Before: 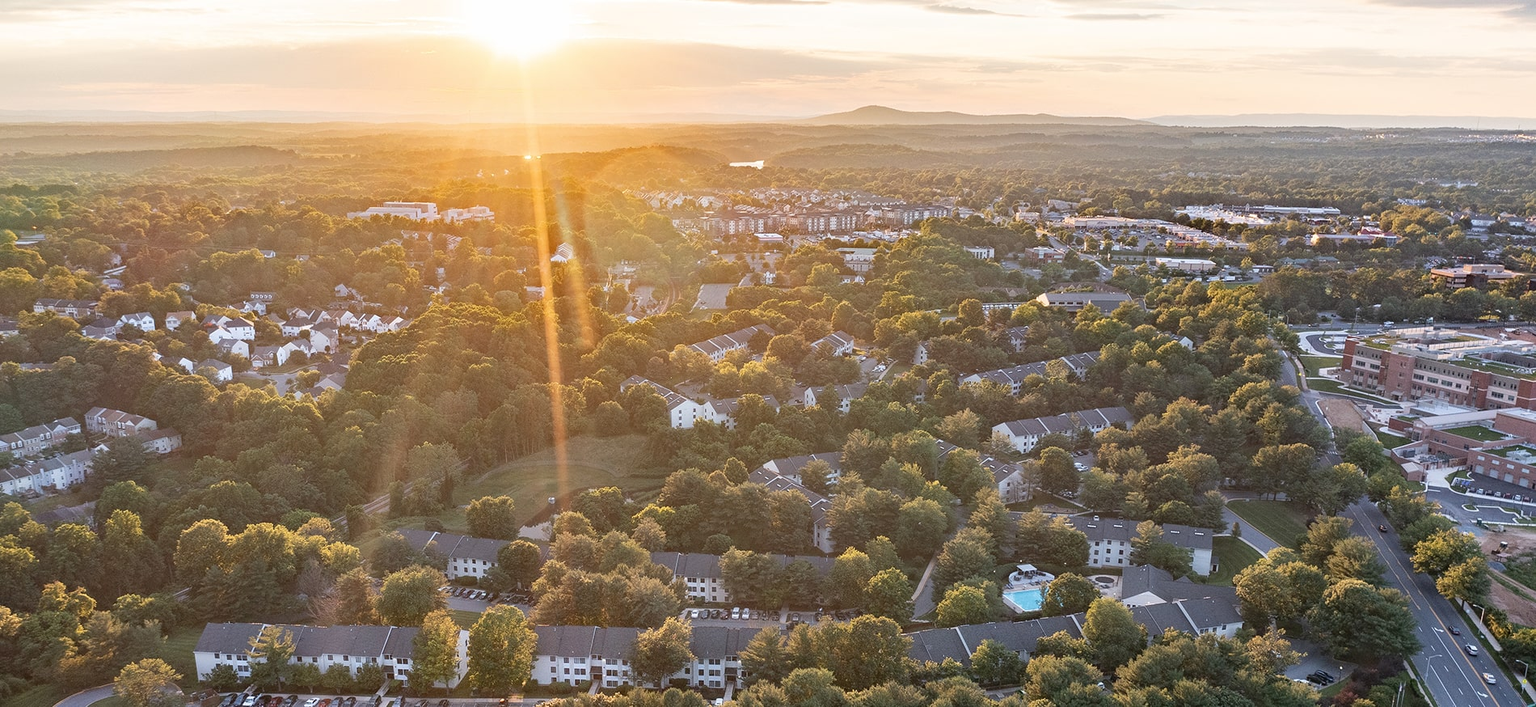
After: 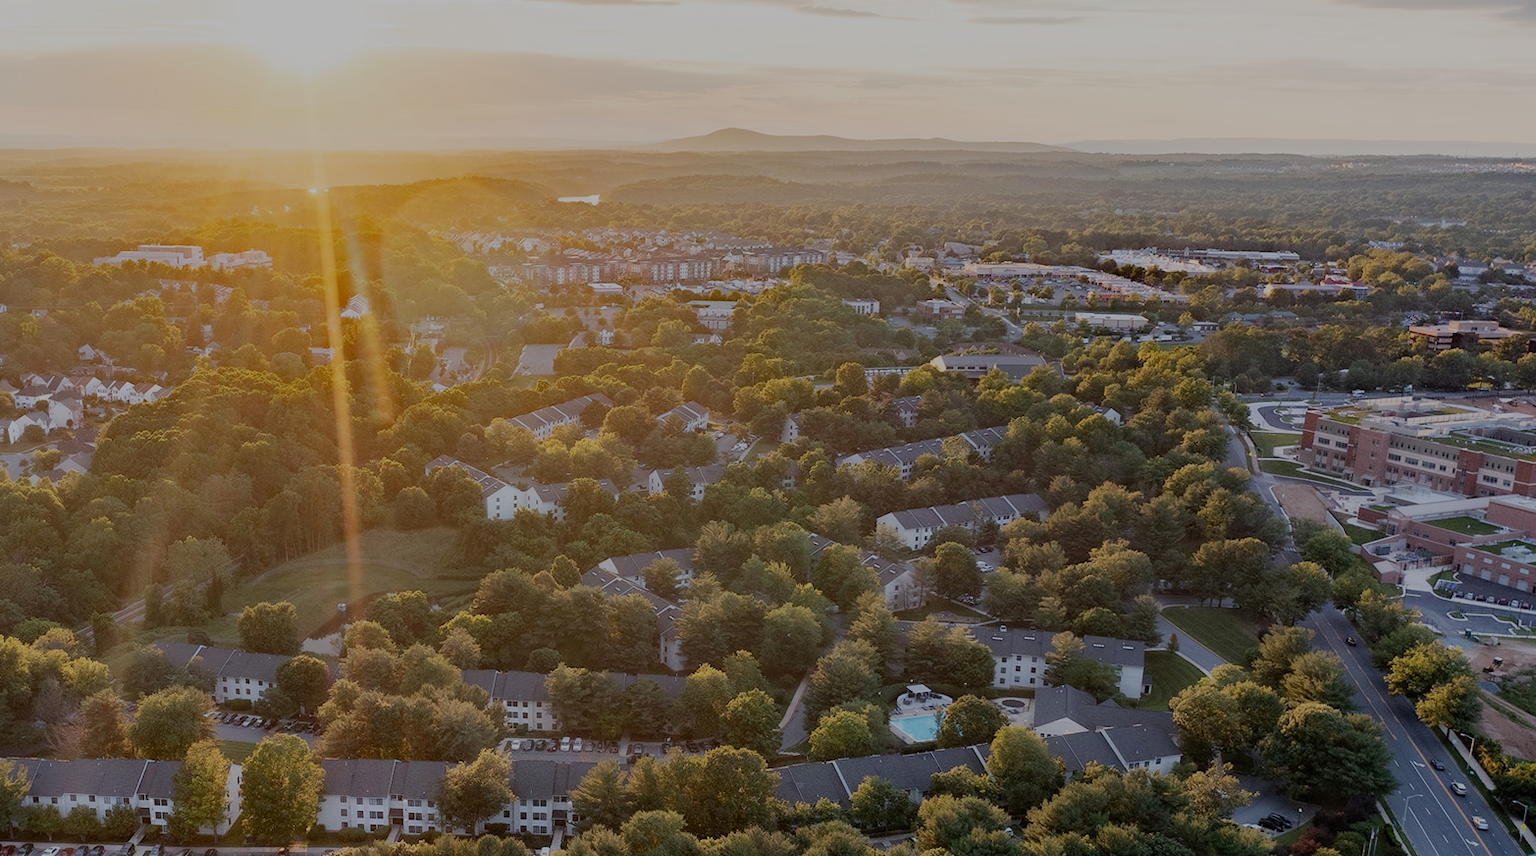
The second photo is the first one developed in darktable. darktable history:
contrast equalizer: octaves 7, y [[0.502, 0.505, 0.512, 0.529, 0.564, 0.588], [0.5 ×6], [0.502, 0.505, 0.512, 0.529, 0.564, 0.588], [0, 0.001, 0.001, 0.004, 0.008, 0.011], [0, 0.001, 0.001, 0.004, 0.008, 0.011]], mix -1
filmic rgb: middle gray luminance 30%, black relative exposure -9 EV, white relative exposure 7 EV, threshold 6 EV, target black luminance 0%, hardness 2.94, latitude 2.04%, contrast 0.963, highlights saturation mix 5%, shadows ↔ highlights balance 12.16%, add noise in highlights 0, preserve chrominance no, color science v3 (2019), use custom middle-gray values true, iterations of high-quality reconstruction 0, contrast in highlights soft, enable highlight reconstruction true
crop: left 17.582%, bottom 0.031%
